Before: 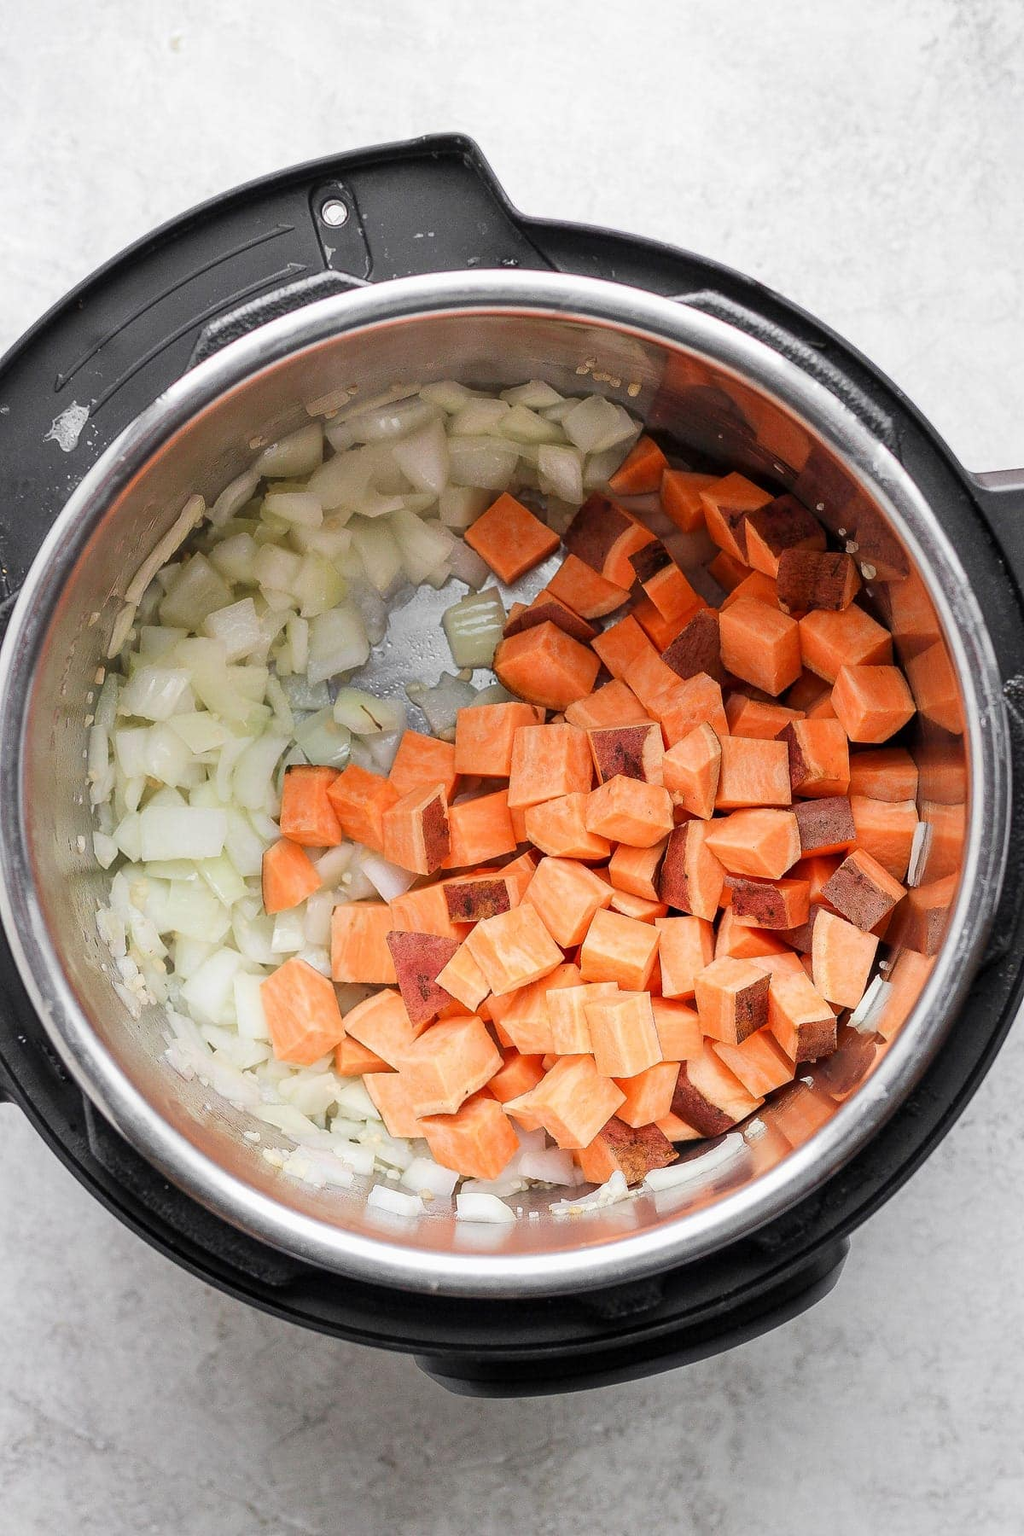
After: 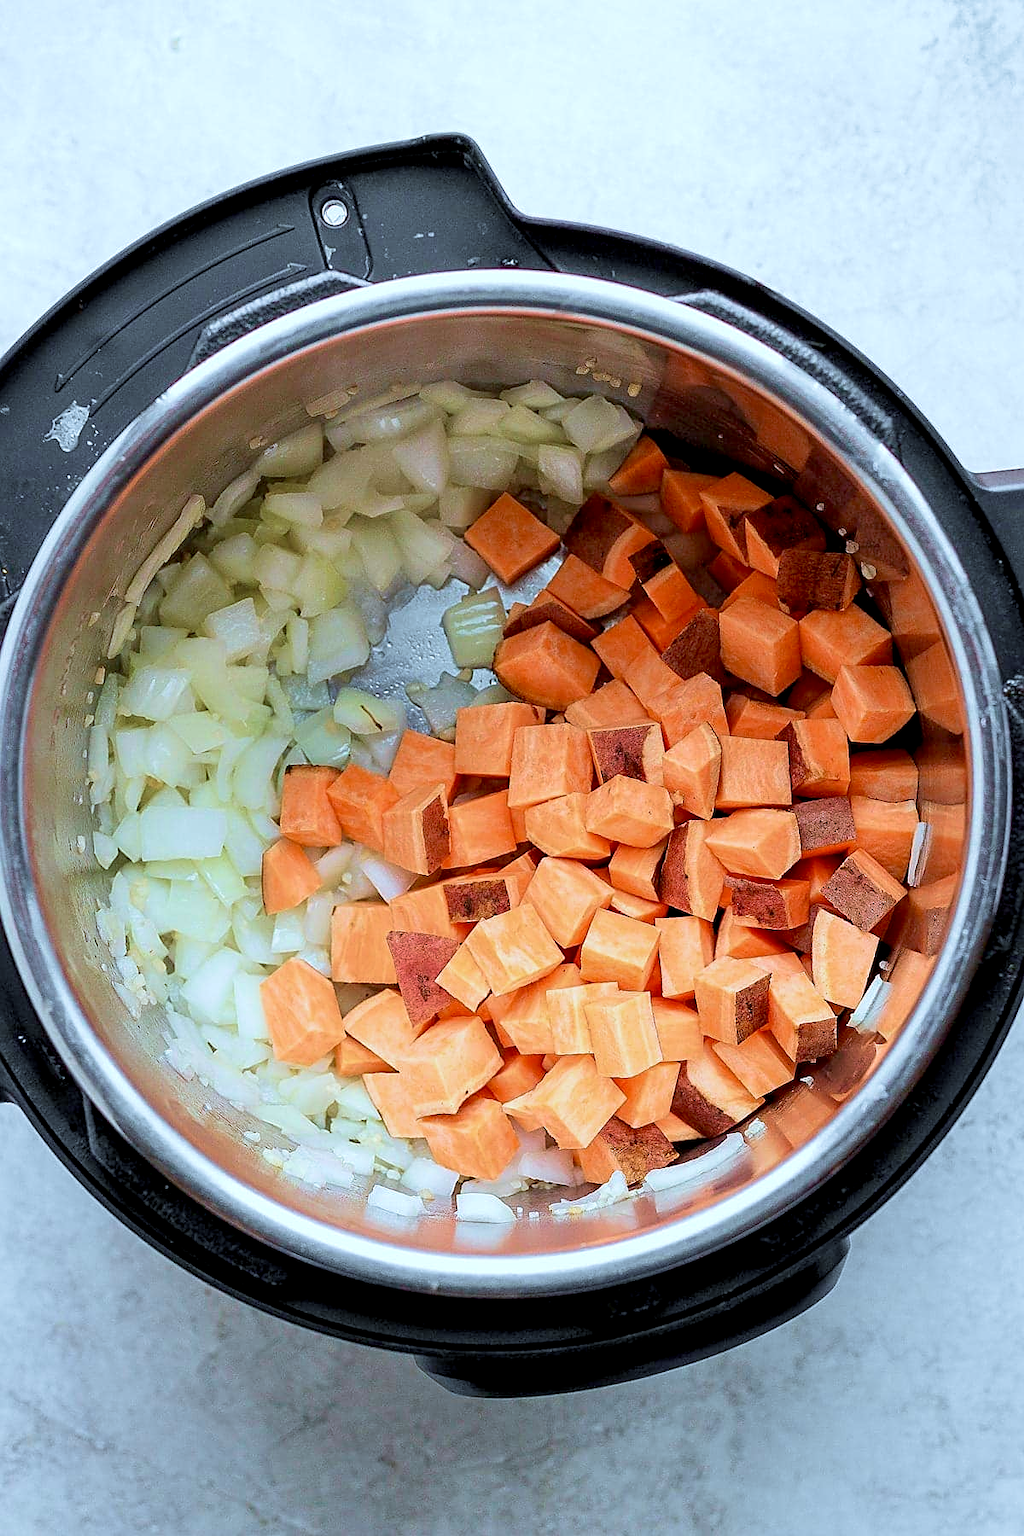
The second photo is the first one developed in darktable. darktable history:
color calibration: illuminant F (fluorescent), F source F9 (Cool White Deluxe 4150 K) – high CRI, x 0.374, y 0.373, temperature 4156.61 K
velvia: strength 45.4%
sharpen: on, module defaults
exposure: black level correction 0.011, compensate highlight preservation false
